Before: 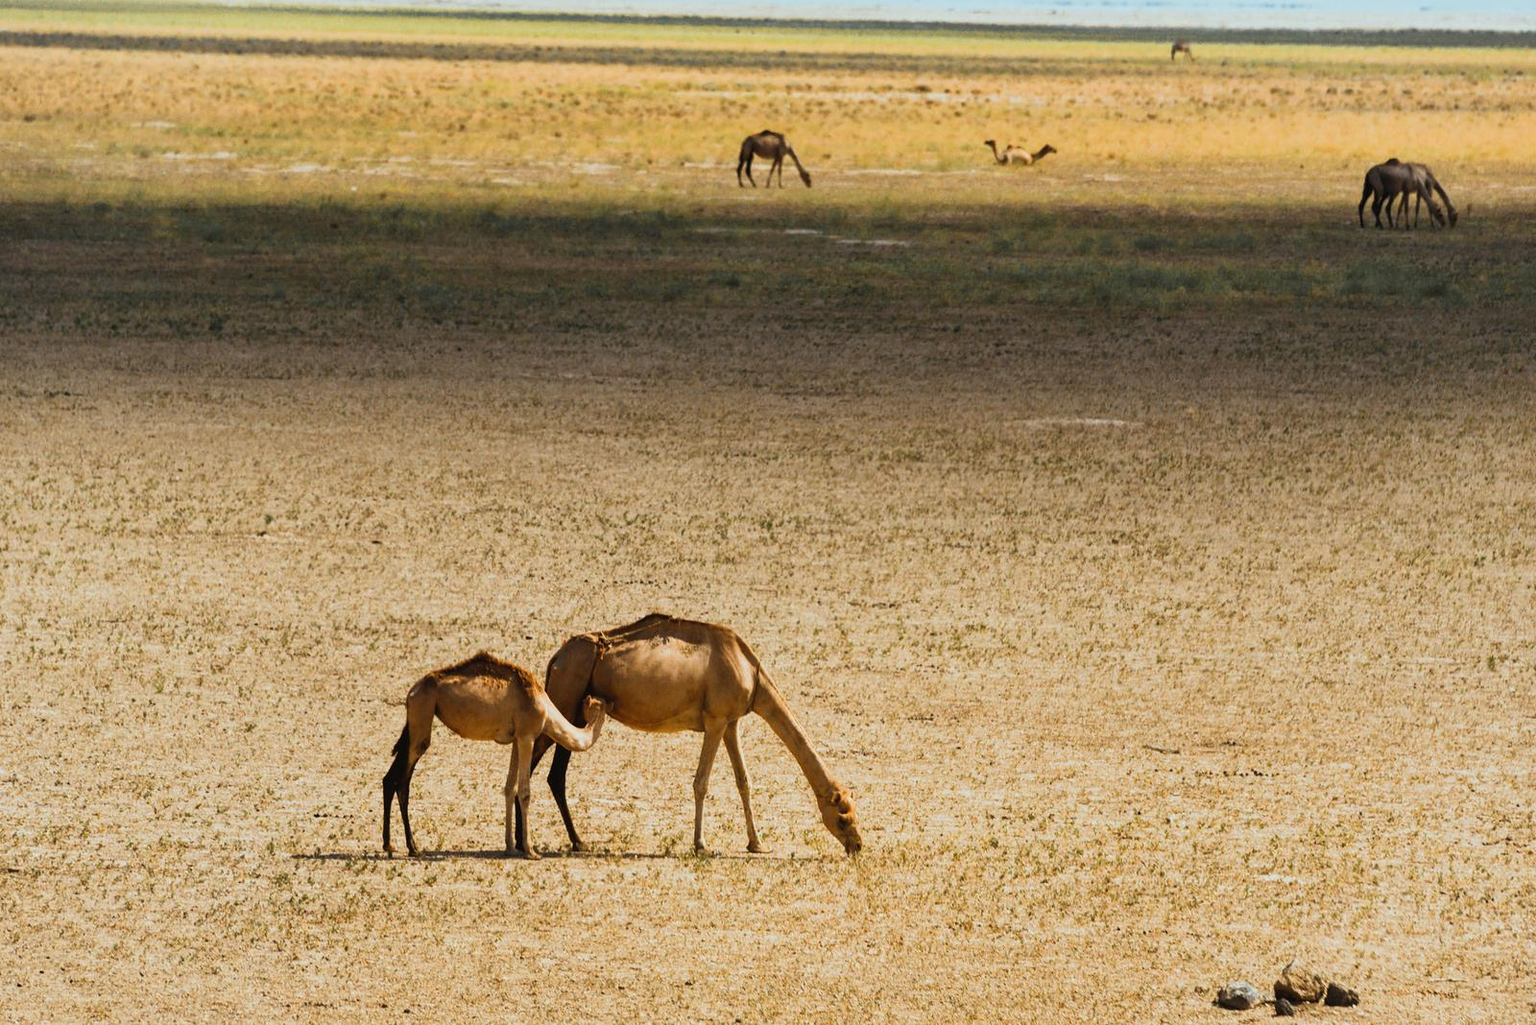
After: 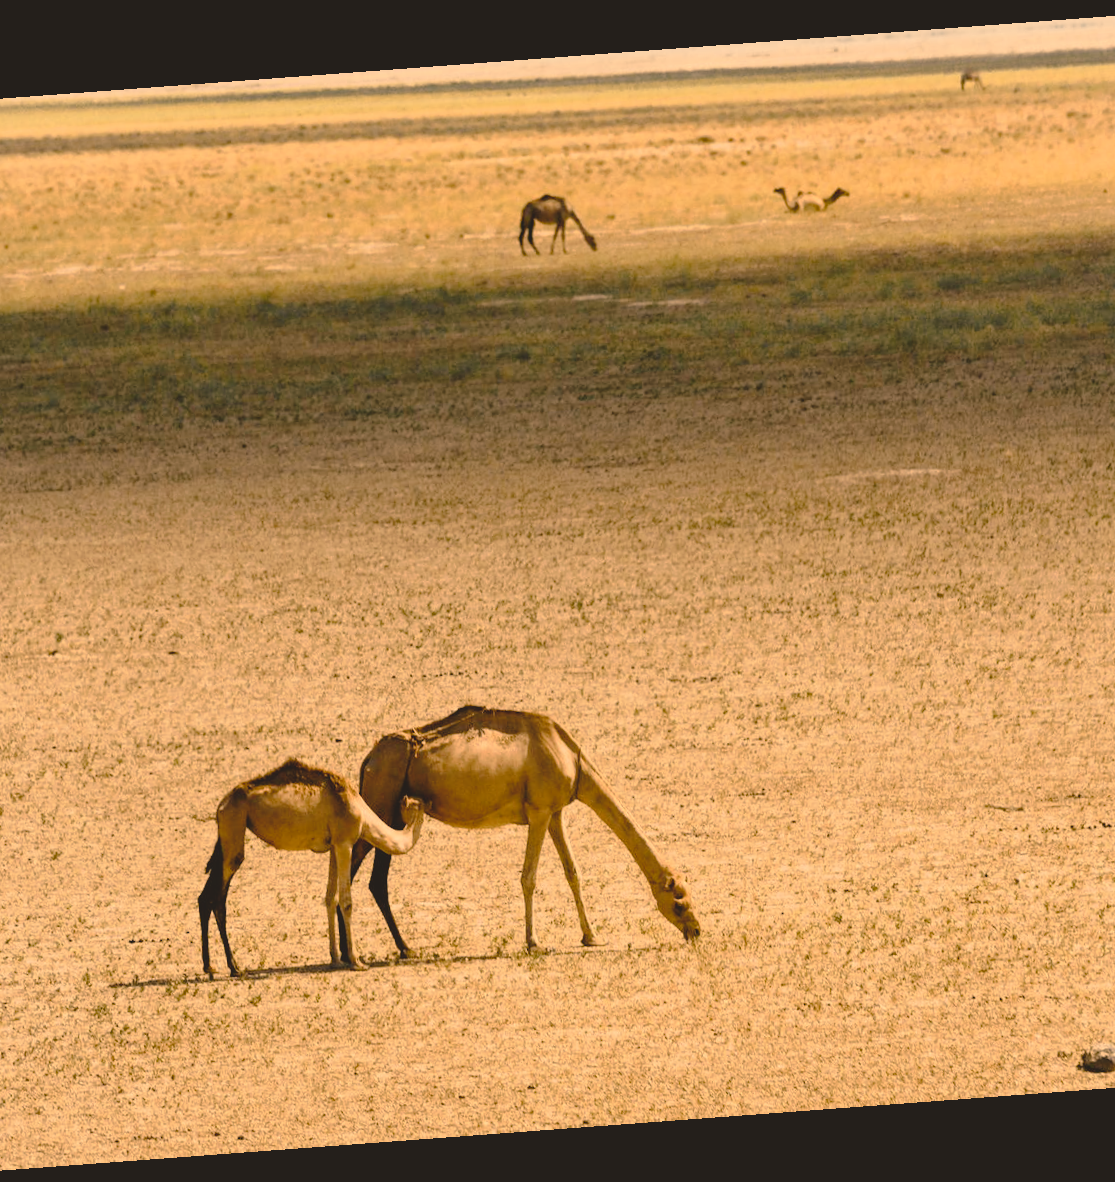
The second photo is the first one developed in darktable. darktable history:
color correction: highlights a* 15, highlights b* 31.55
rotate and perspective: rotation -4.25°, automatic cropping off
contrast brightness saturation: contrast -0.26, saturation -0.43
crop and rotate: left 15.546%, right 17.787%
tone curve: curves: ch0 [(0, 0) (0.003, 0.004) (0.011, 0.01) (0.025, 0.025) (0.044, 0.042) (0.069, 0.064) (0.1, 0.093) (0.136, 0.13) (0.177, 0.182) (0.224, 0.241) (0.277, 0.322) (0.335, 0.409) (0.399, 0.482) (0.468, 0.551) (0.543, 0.606) (0.623, 0.672) (0.709, 0.73) (0.801, 0.81) (0.898, 0.885) (1, 1)], preserve colors none
color balance rgb: shadows lift › chroma 2%, shadows lift › hue 185.64°, power › luminance 1.48%, highlights gain › chroma 3%, highlights gain › hue 54.51°, global offset › luminance -0.4%, perceptual saturation grading › highlights -18.47%, perceptual saturation grading › mid-tones 6.62%, perceptual saturation grading › shadows 28.22%, perceptual brilliance grading › highlights 15.68%, perceptual brilliance grading › shadows -14.29%, global vibrance 25.96%, contrast 6.45%
